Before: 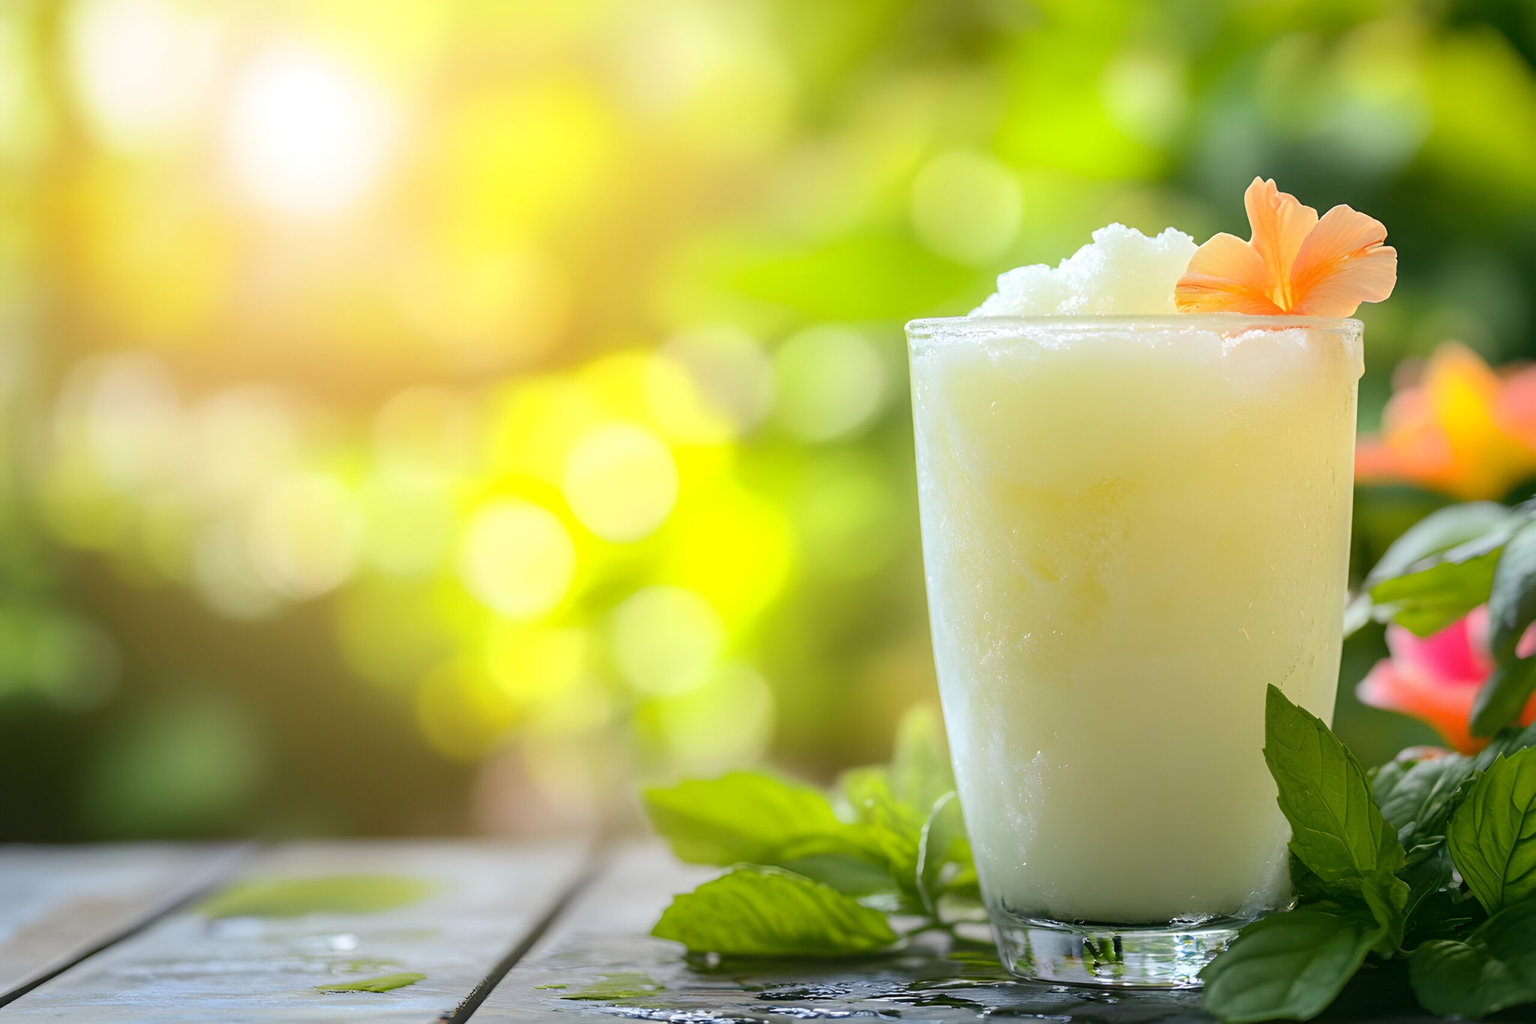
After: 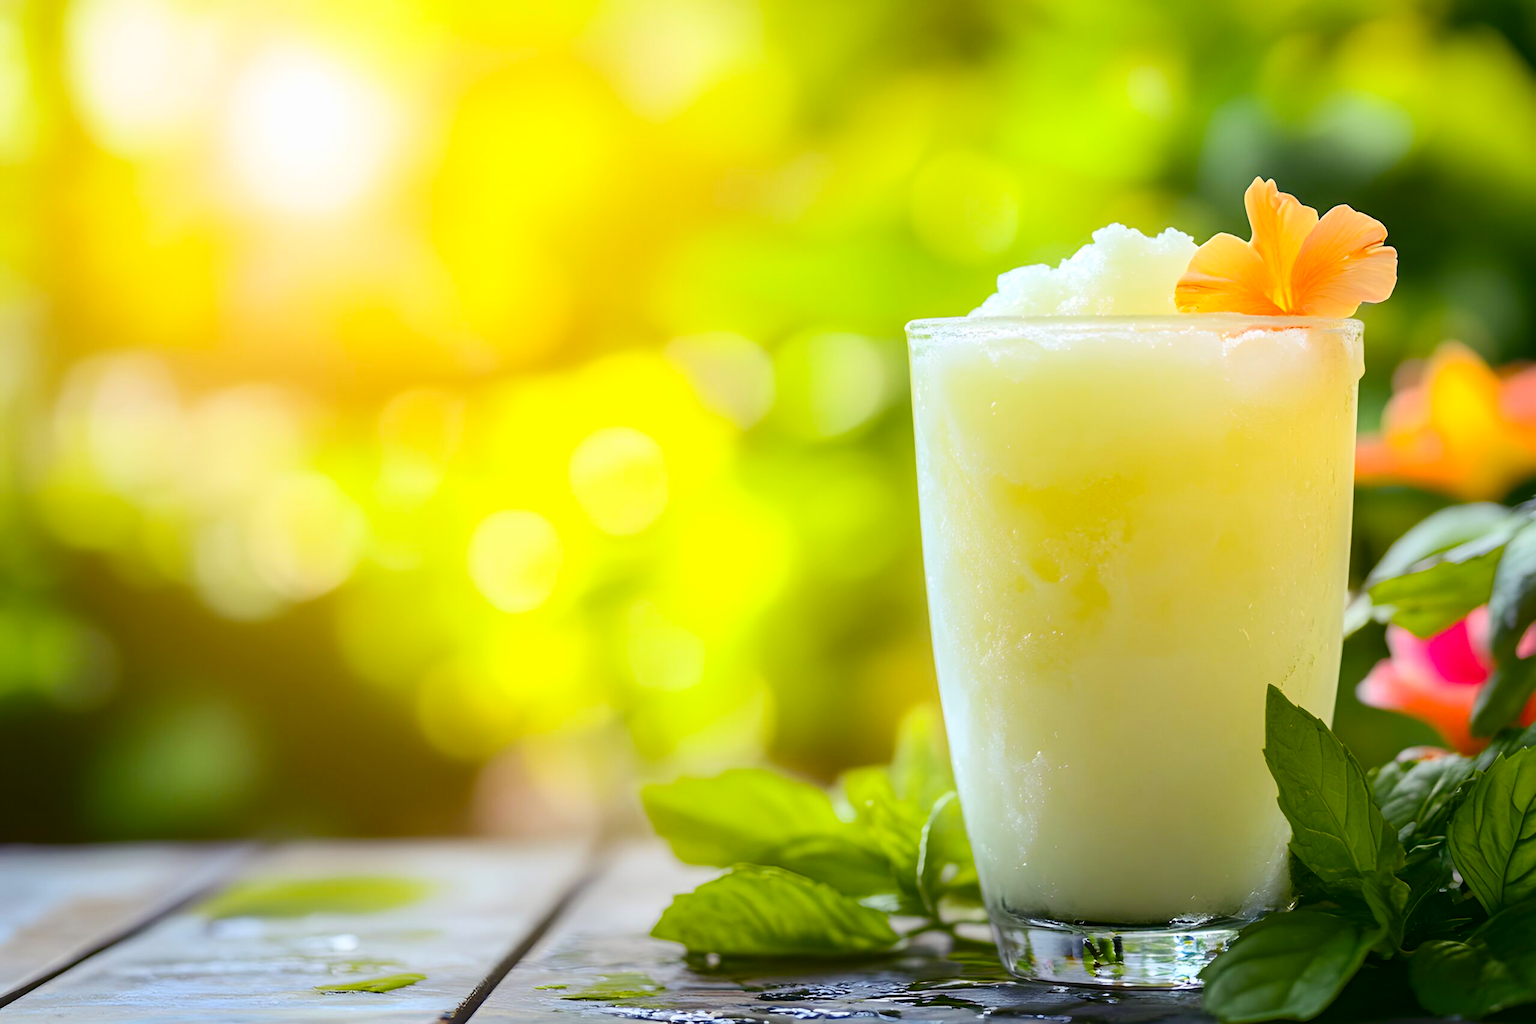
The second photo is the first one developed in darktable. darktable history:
contrast brightness saturation: contrast 0.276
exposure: exposure 0.252 EV, compensate highlight preservation false
tone equalizer: -8 EV 0.262 EV, -7 EV 0.444 EV, -6 EV 0.391 EV, -5 EV 0.233 EV, -3 EV -0.274 EV, -2 EV -0.416 EV, -1 EV -0.406 EV, +0 EV -0.23 EV, edges refinement/feathering 500, mask exposure compensation -1.57 EV, preserve details no
color balance rgb: shadows lift › chroma 6.156%, shadows lift › hue 303.82°, perceptual saturation grading › global saturation 30.21%, global vibrance 22.829%
